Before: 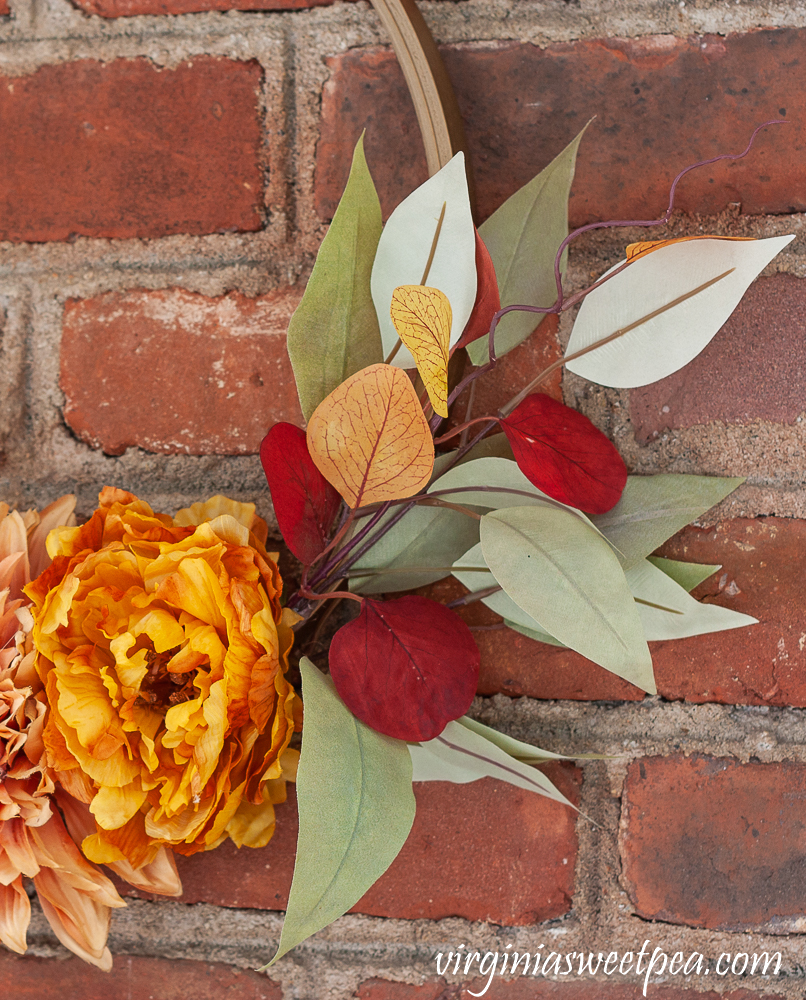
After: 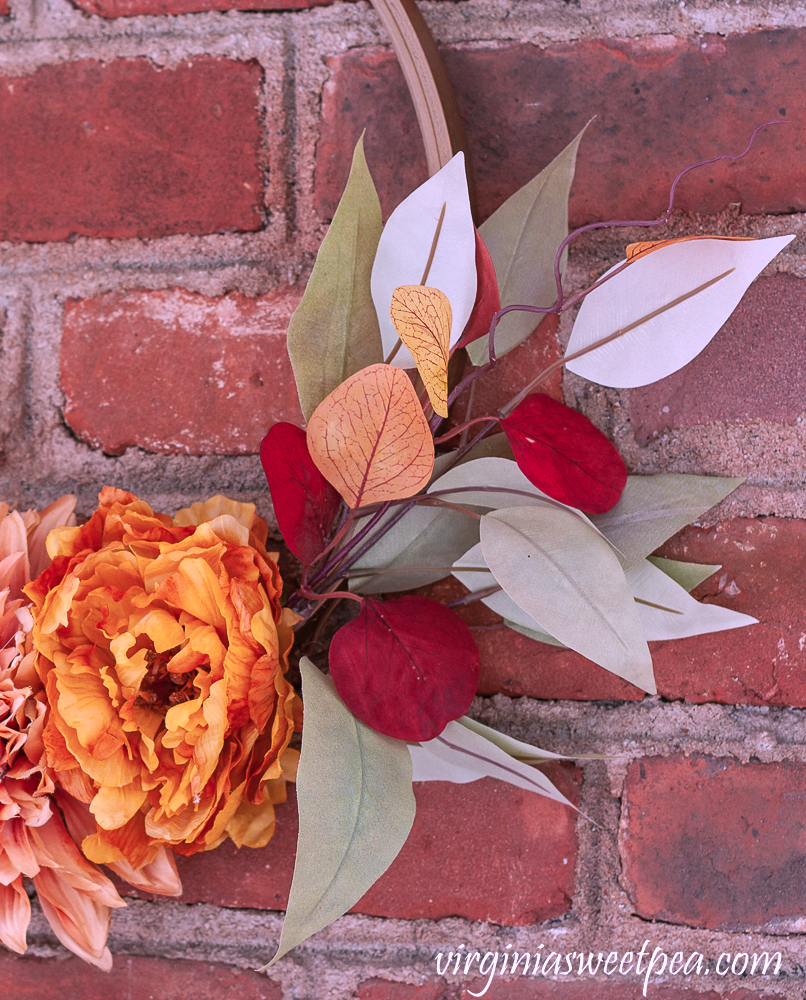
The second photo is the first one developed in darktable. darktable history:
exposure: exposure 0.014 EV, compensate highlight preservation false
color correction: highlights a* 15.07, highlights b* -25.4
